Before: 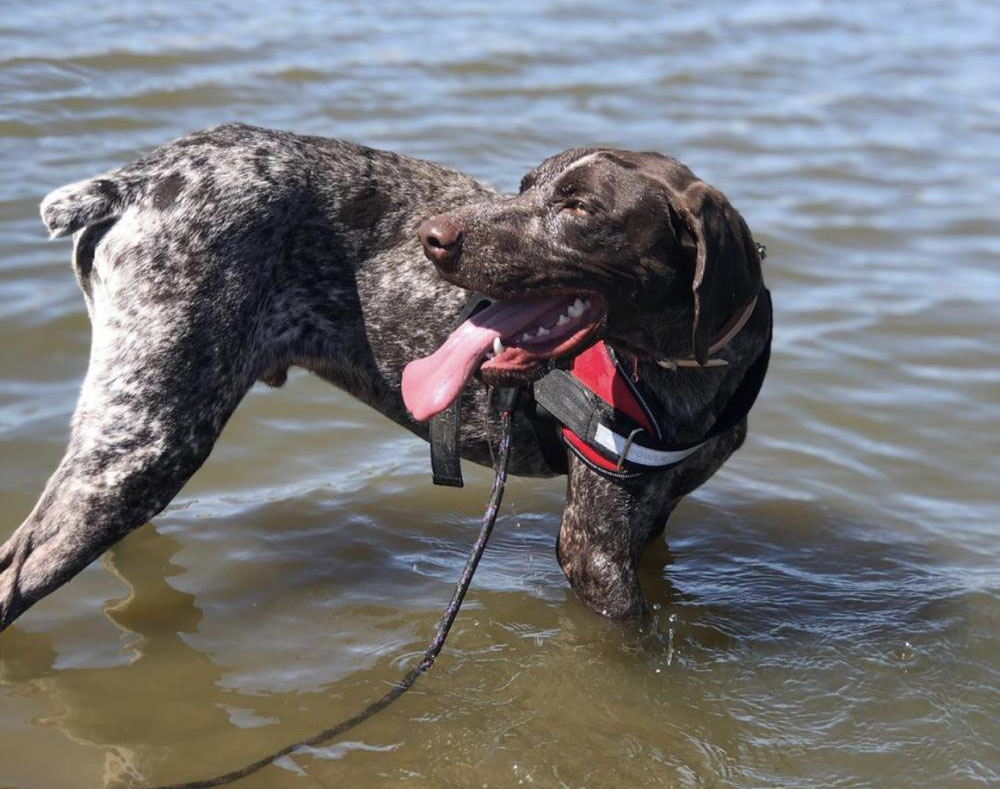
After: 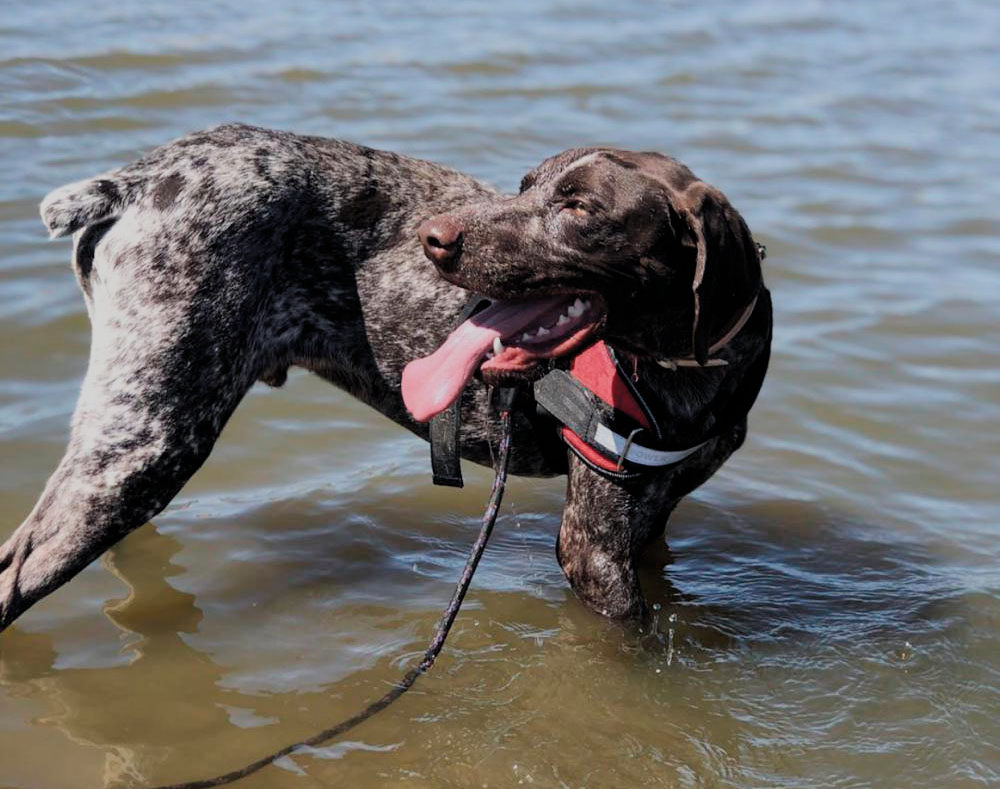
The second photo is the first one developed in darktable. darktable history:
filmic rgb: black relative exposure -7.65 EV, white relative exposure 4.56 EV, hardness 3.61, color science v4 (2020)
